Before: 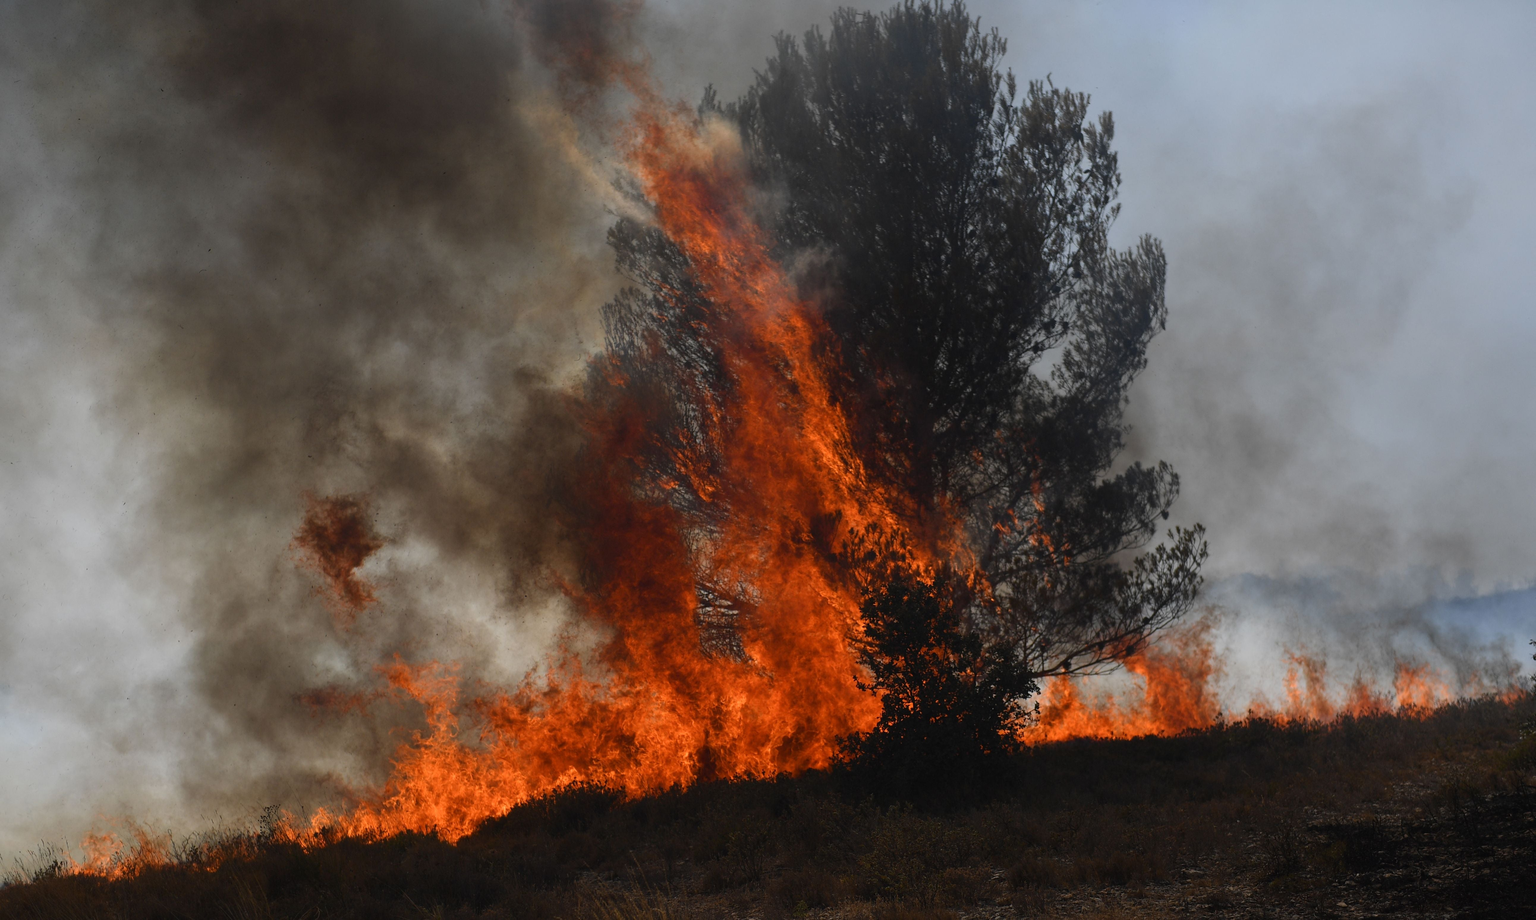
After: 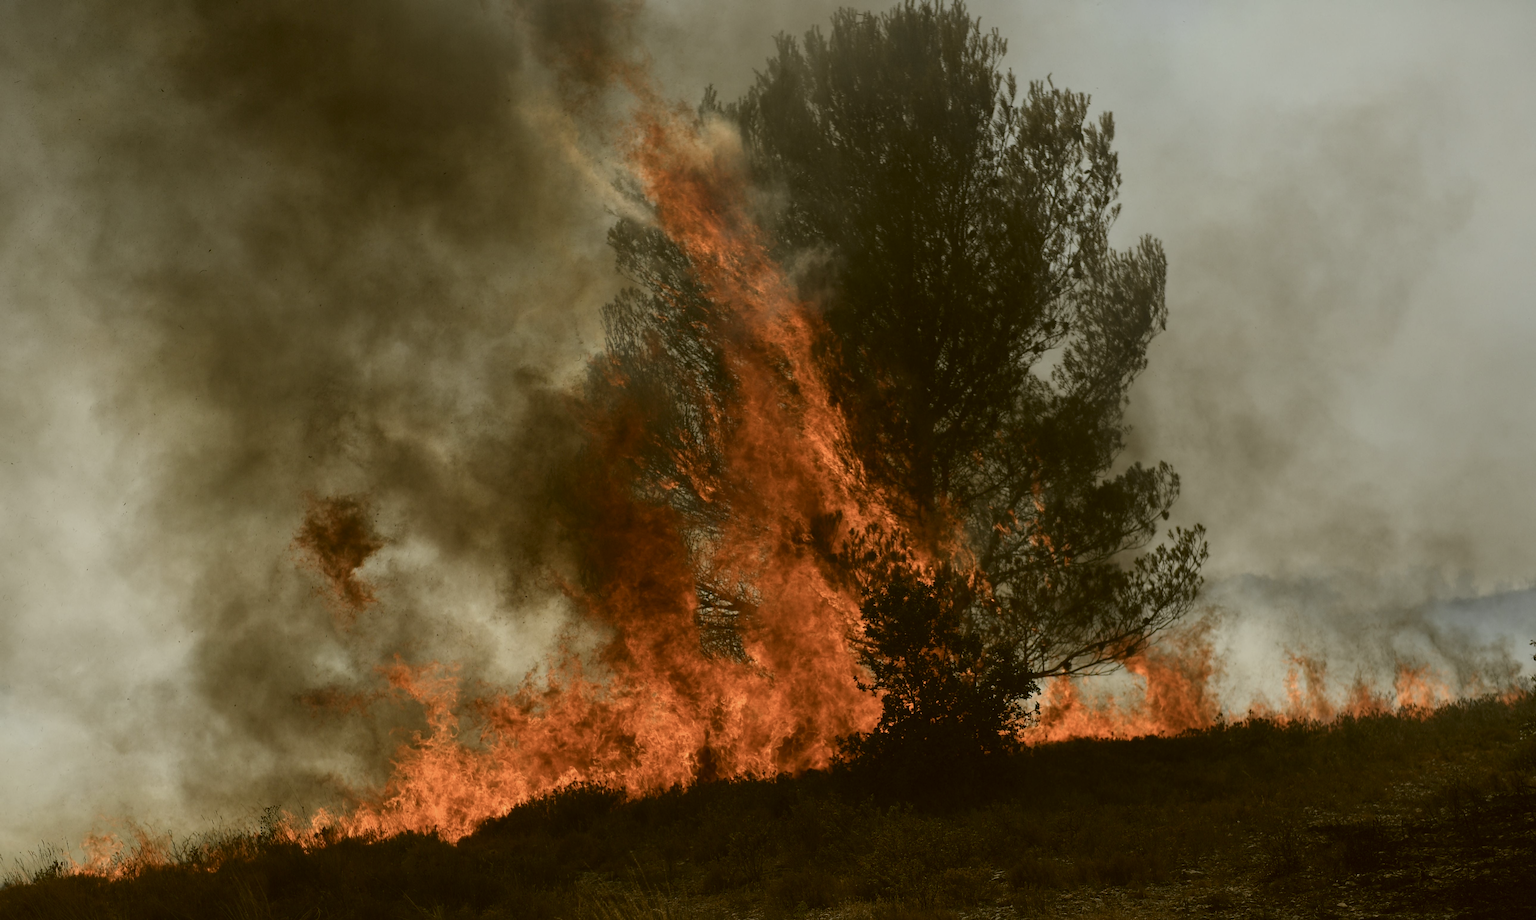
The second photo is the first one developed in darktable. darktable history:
color balance rgb: linear chroma grading › shadows -3.637%, linear chroma grading › highlights -3.669%, perceptual saturation grading › global saturation -32.657%, global vibrance 14.385%
color correction: highlights a* -1.68, highlights b* 10.38, shadows a* 0.337, shadows b* 19.74
